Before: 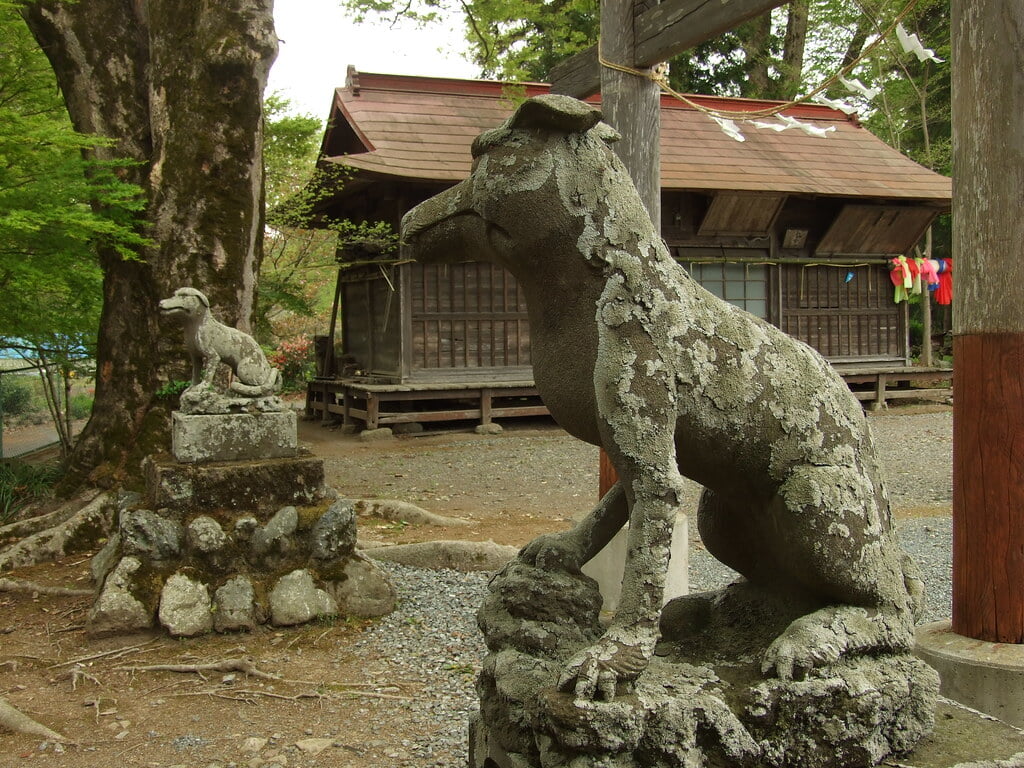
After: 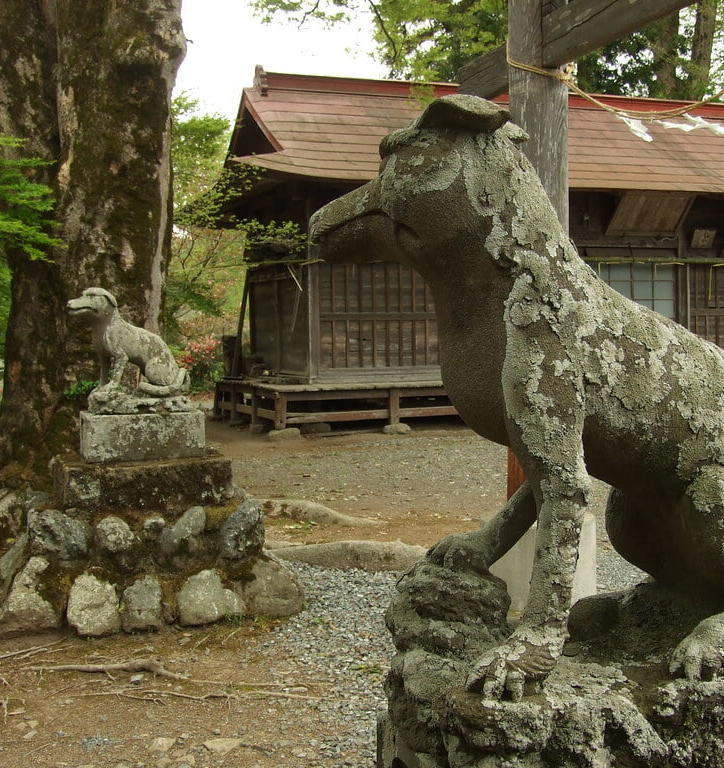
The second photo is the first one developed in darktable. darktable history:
crop and rotate: left 9.054%, right 20.203%
